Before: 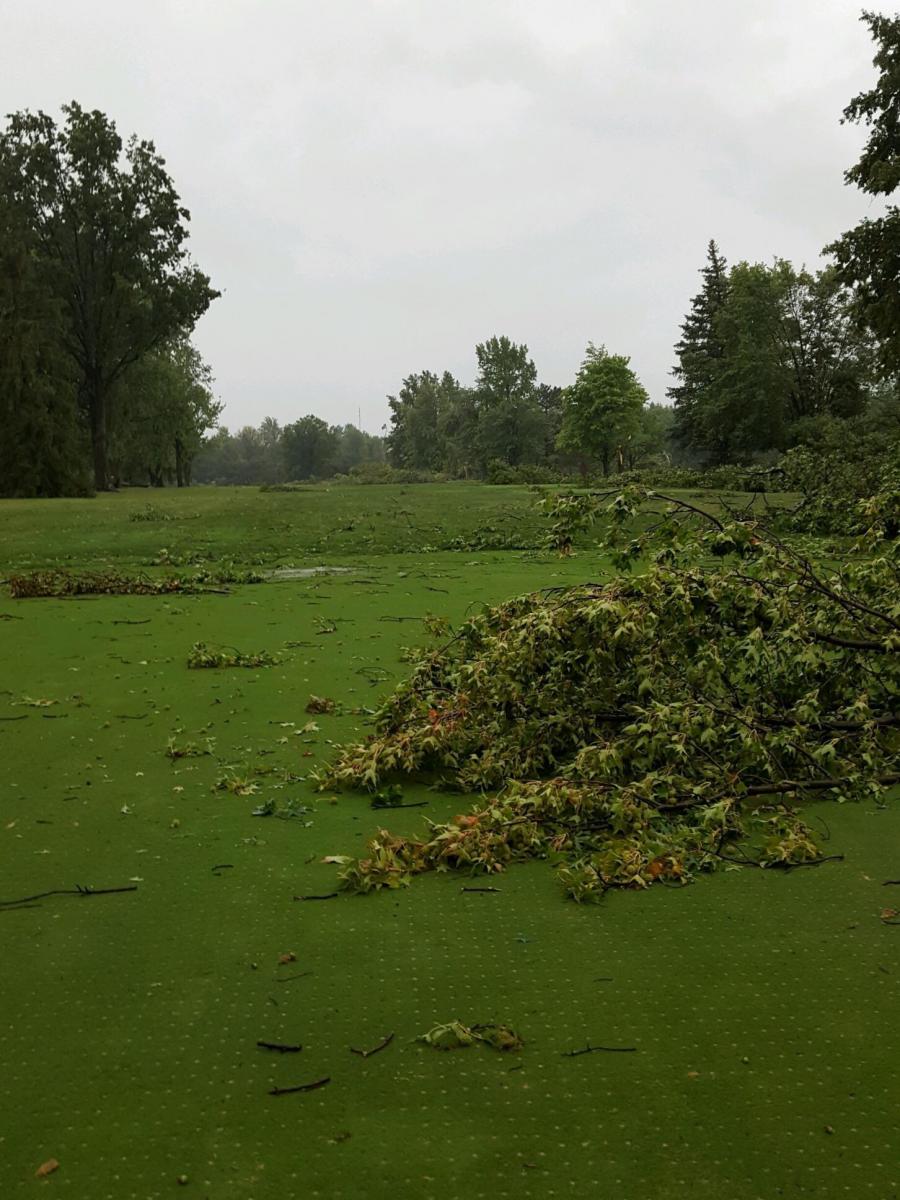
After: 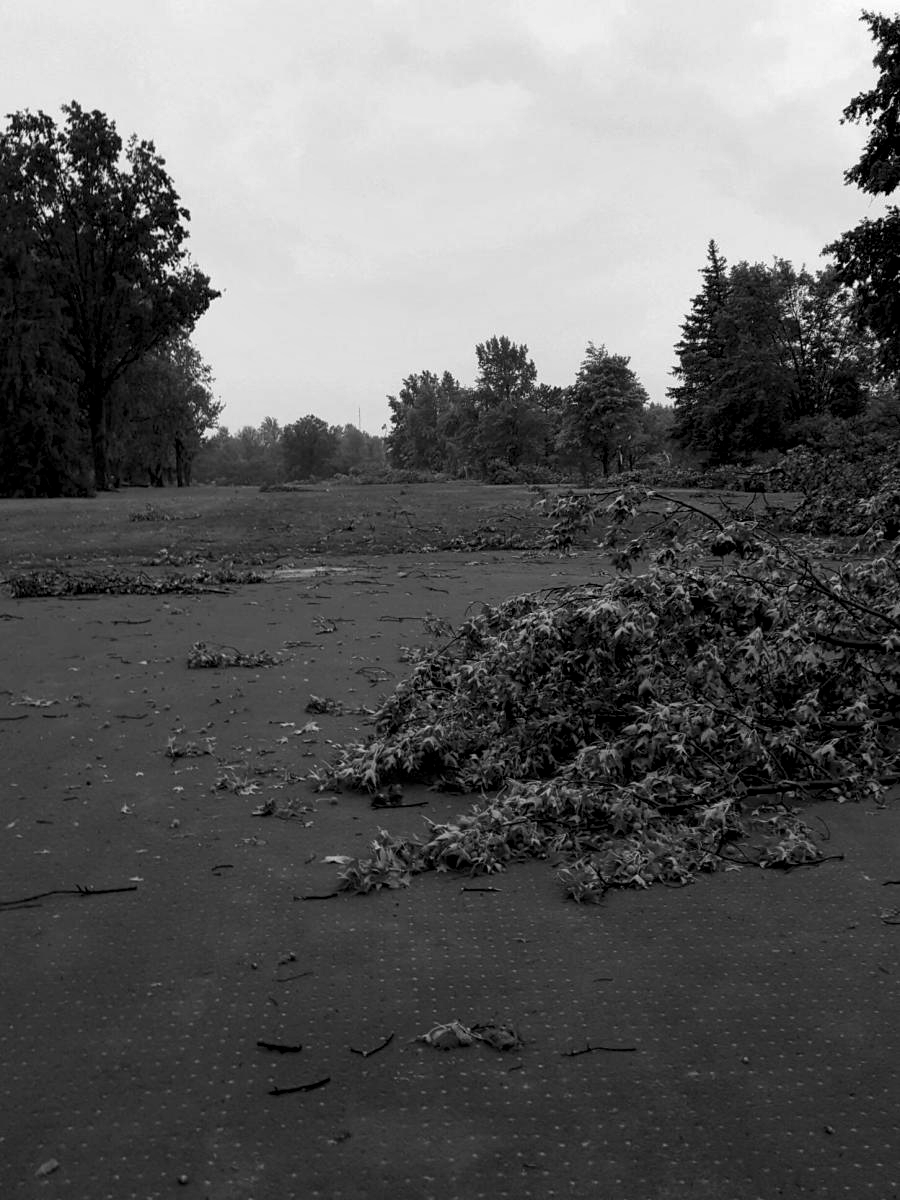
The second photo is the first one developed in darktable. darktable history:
local contrast: highlights 123%, shadows 126%, detail 140%, midtone range 0.254
color calibration: output gray [0.22, 0.42, 0.37, 0], gray › normalize channels true, illuminant same as pipeline (D50), adaptation XYZ, x 0.346, y 0.359, gamut compression 0
